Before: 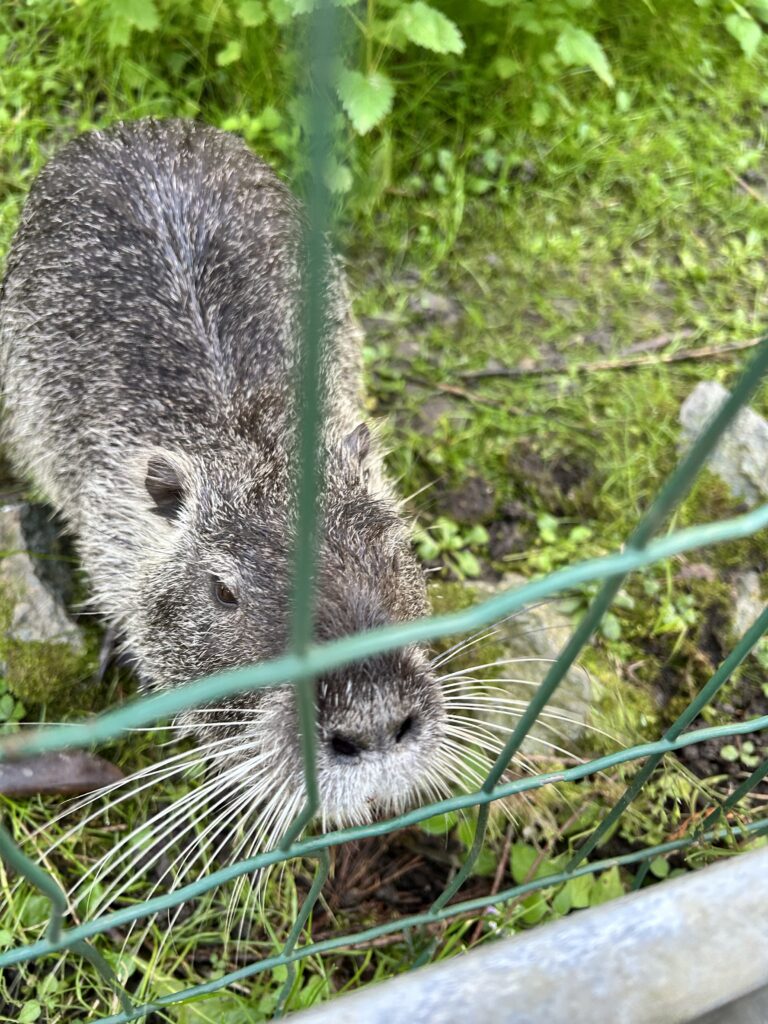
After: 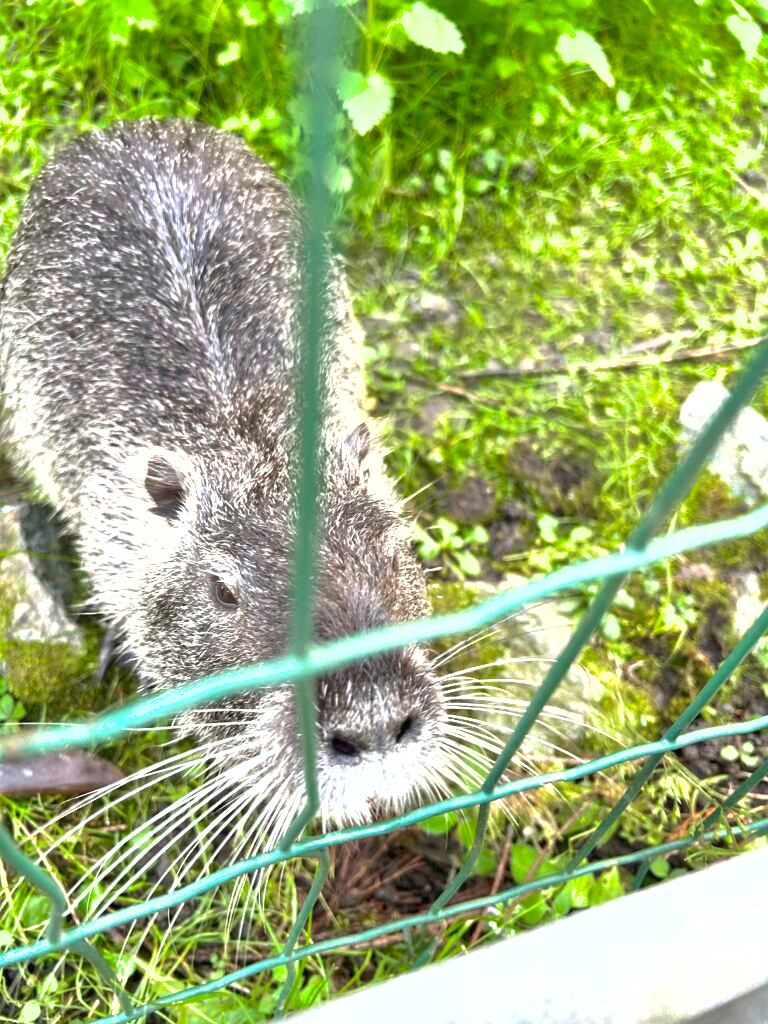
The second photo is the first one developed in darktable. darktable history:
exposure: black level correction 0, exposure 1 EV, compensate exposure bias true, compensate highlight preservation false
shadows and highlights: on, module defaults
